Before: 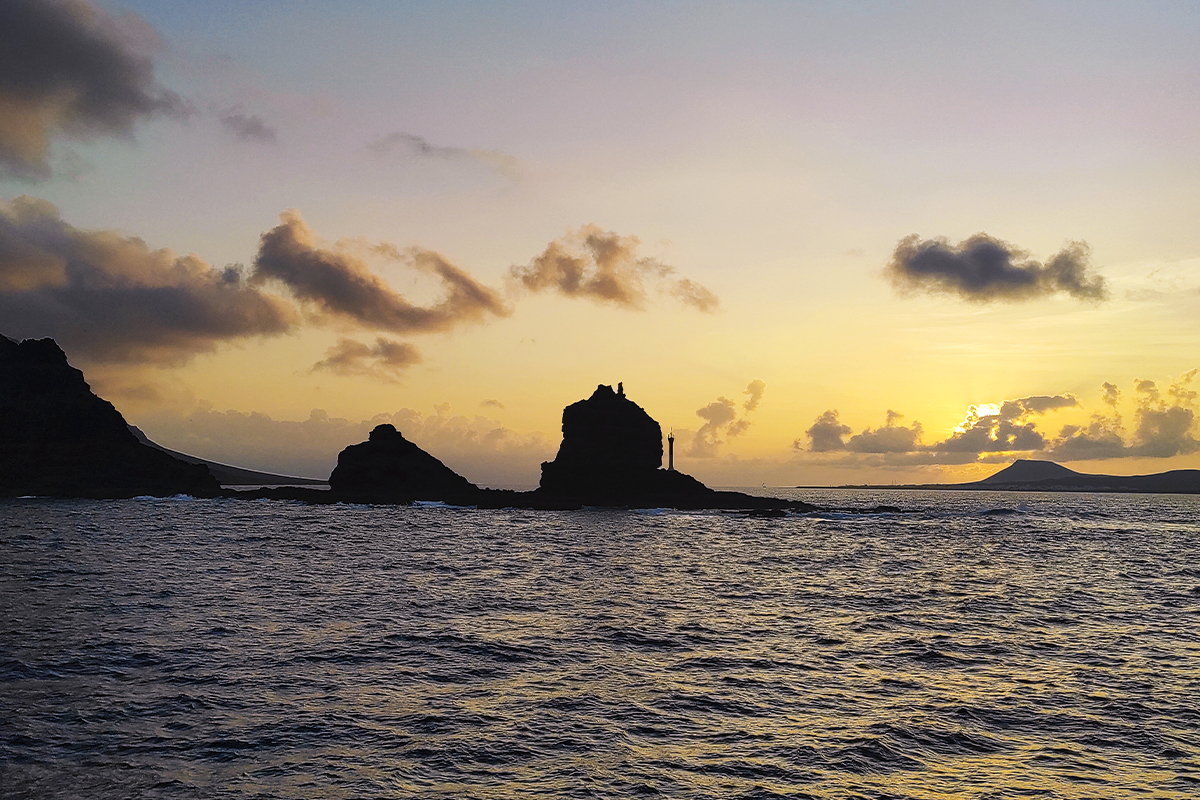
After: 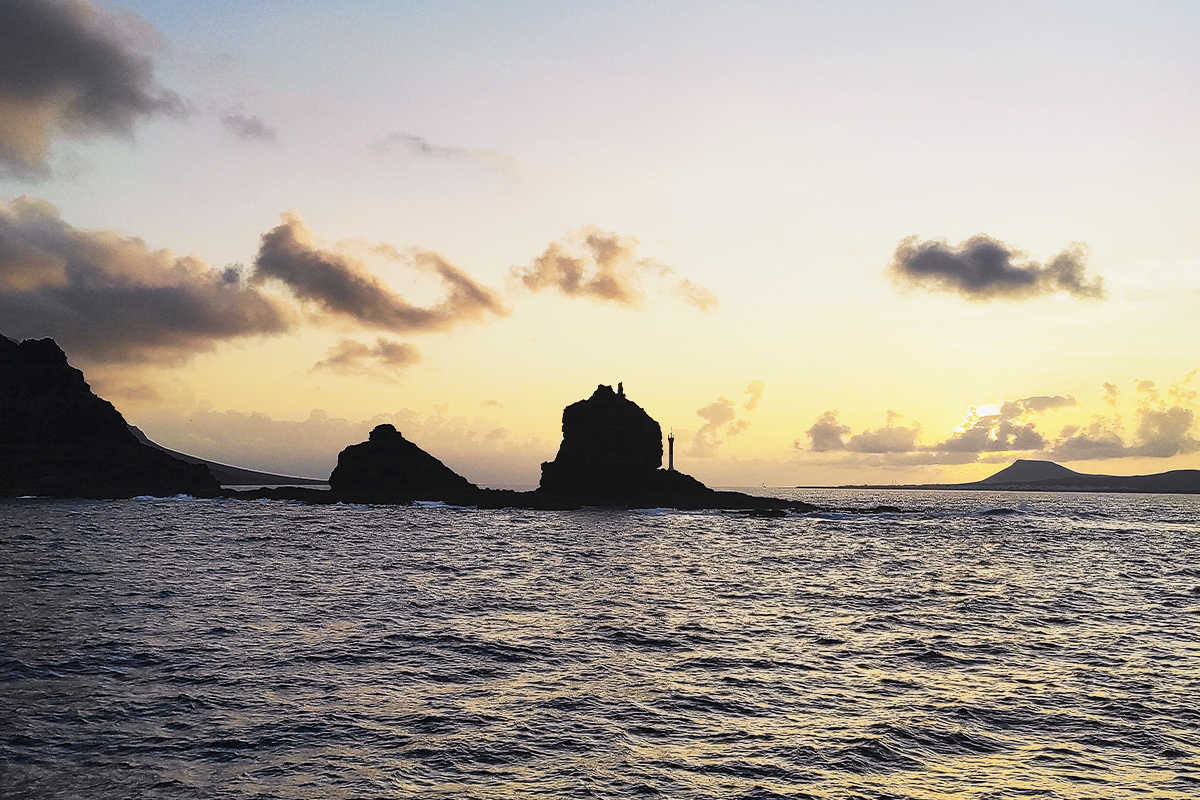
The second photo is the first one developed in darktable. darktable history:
contrast brightness saturation: contrast 0.11, saturation -0.17
exposure: exposure 0.2 EV, compensate highlight preservation false
base curve: curves: ch0 [(0, 0) (0.088, 0.125) (0.176, 0.251) (0.354, 0.501) (0.613, 0.749) (1, 0.877)], preserve colors none
